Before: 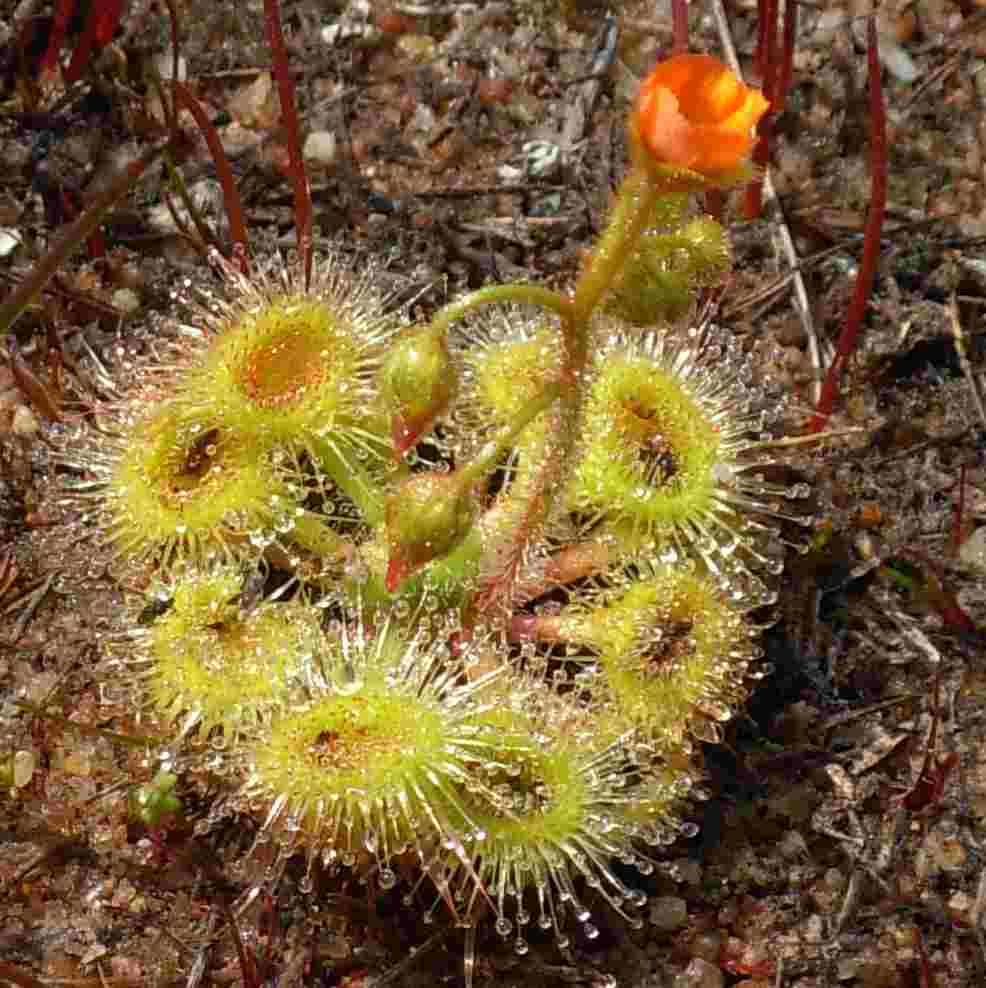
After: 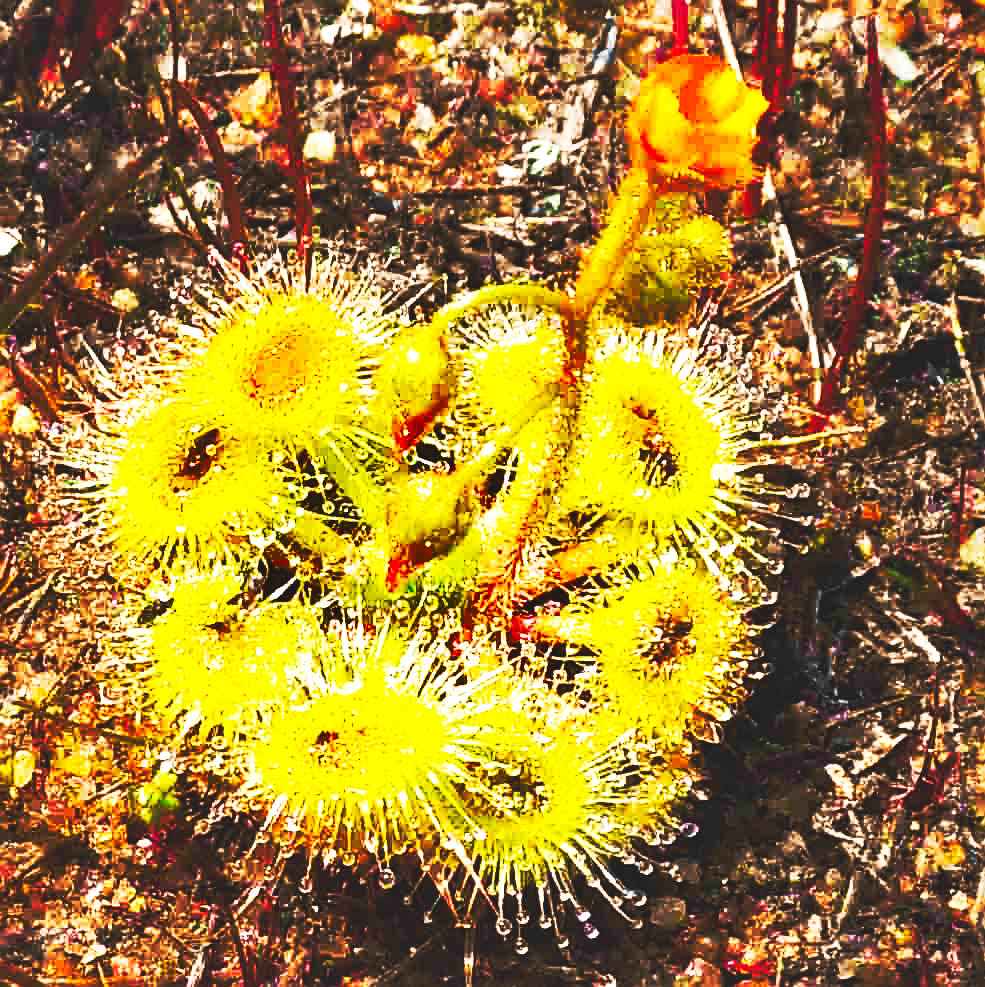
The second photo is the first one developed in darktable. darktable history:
base curve: curves: ch0 [(0, 0.015) (0.085, 0.116) (0.134, 0.298) (0.19, 0.545) (0.296, 0.764) (0.599, 0.982) (1, 1)], preserve colors none
sharpen: on, module defaults
exposure: compensate highlight preservation false
shadows and highlights: soften with gaussian
color balance rgb: linear chroma grading › global chroma 15%, perceptual saturation grading › global saturation 30%
tone equalizer: -8 EV -0.417 EV, -7 EV -0.389 EV, -6 EV -0.333 EV, -5 EV -0.222 EV, -3 EV 0.222 EV, -2 EV 0.333 EV, -1 EV 0.389 EV, +0 EV 0.417 EV, edges refinement/feathering 500, mask exposure compensation -1.57 EV, preserve details no
